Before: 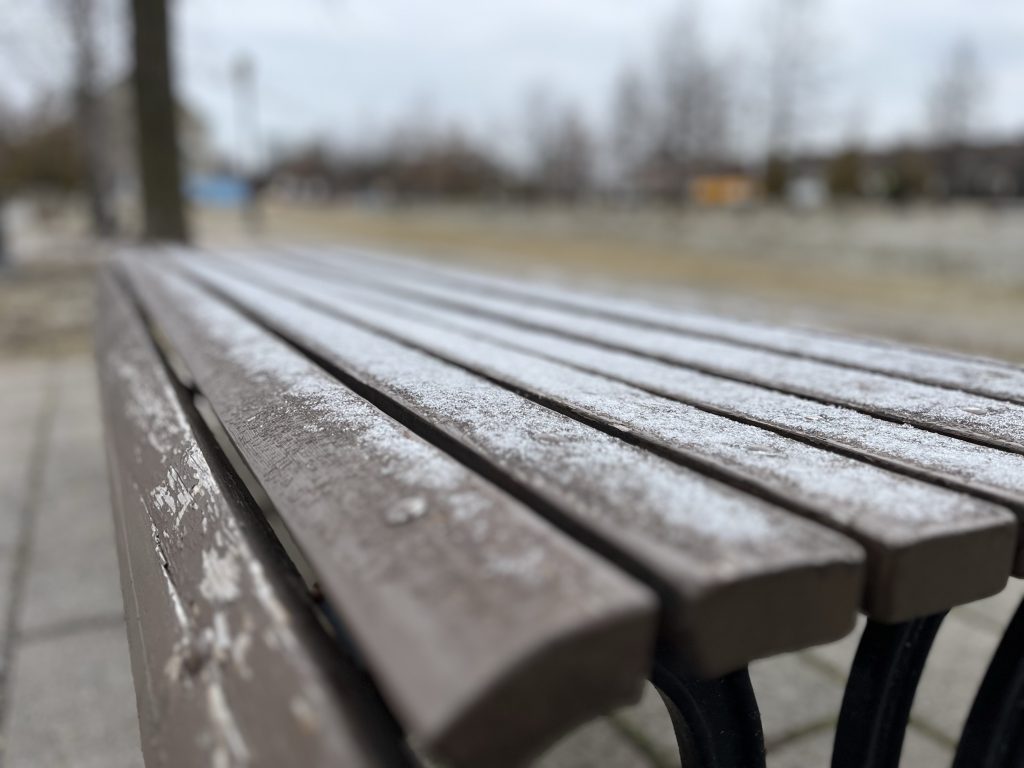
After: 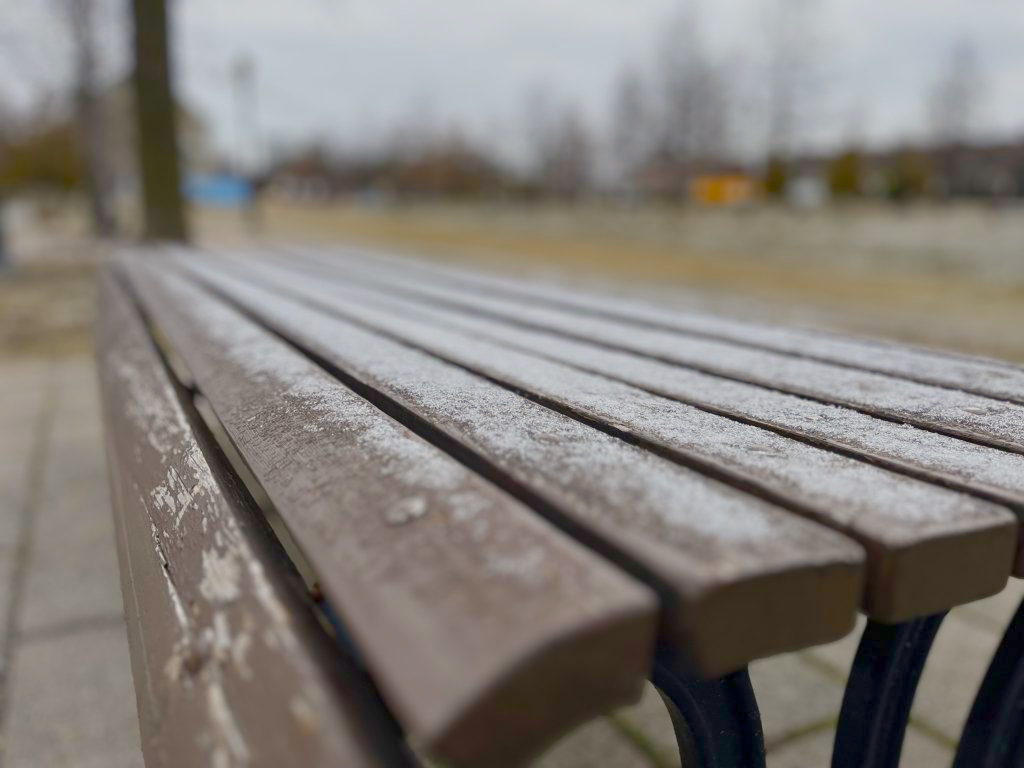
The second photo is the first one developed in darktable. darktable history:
color balance rgb: shadows lift › luminance -10.342%, highlights gain › chroma 2.059%, highlights gain › hue 72.14°, linear chroma grading › global chroma 40.581%, perceptual saturation grading › global saturation 25.61%, perceptual saturation grading › highlights -50.566%, perceptual saturation grading › shadows 30.346%, contrast -20.068%
